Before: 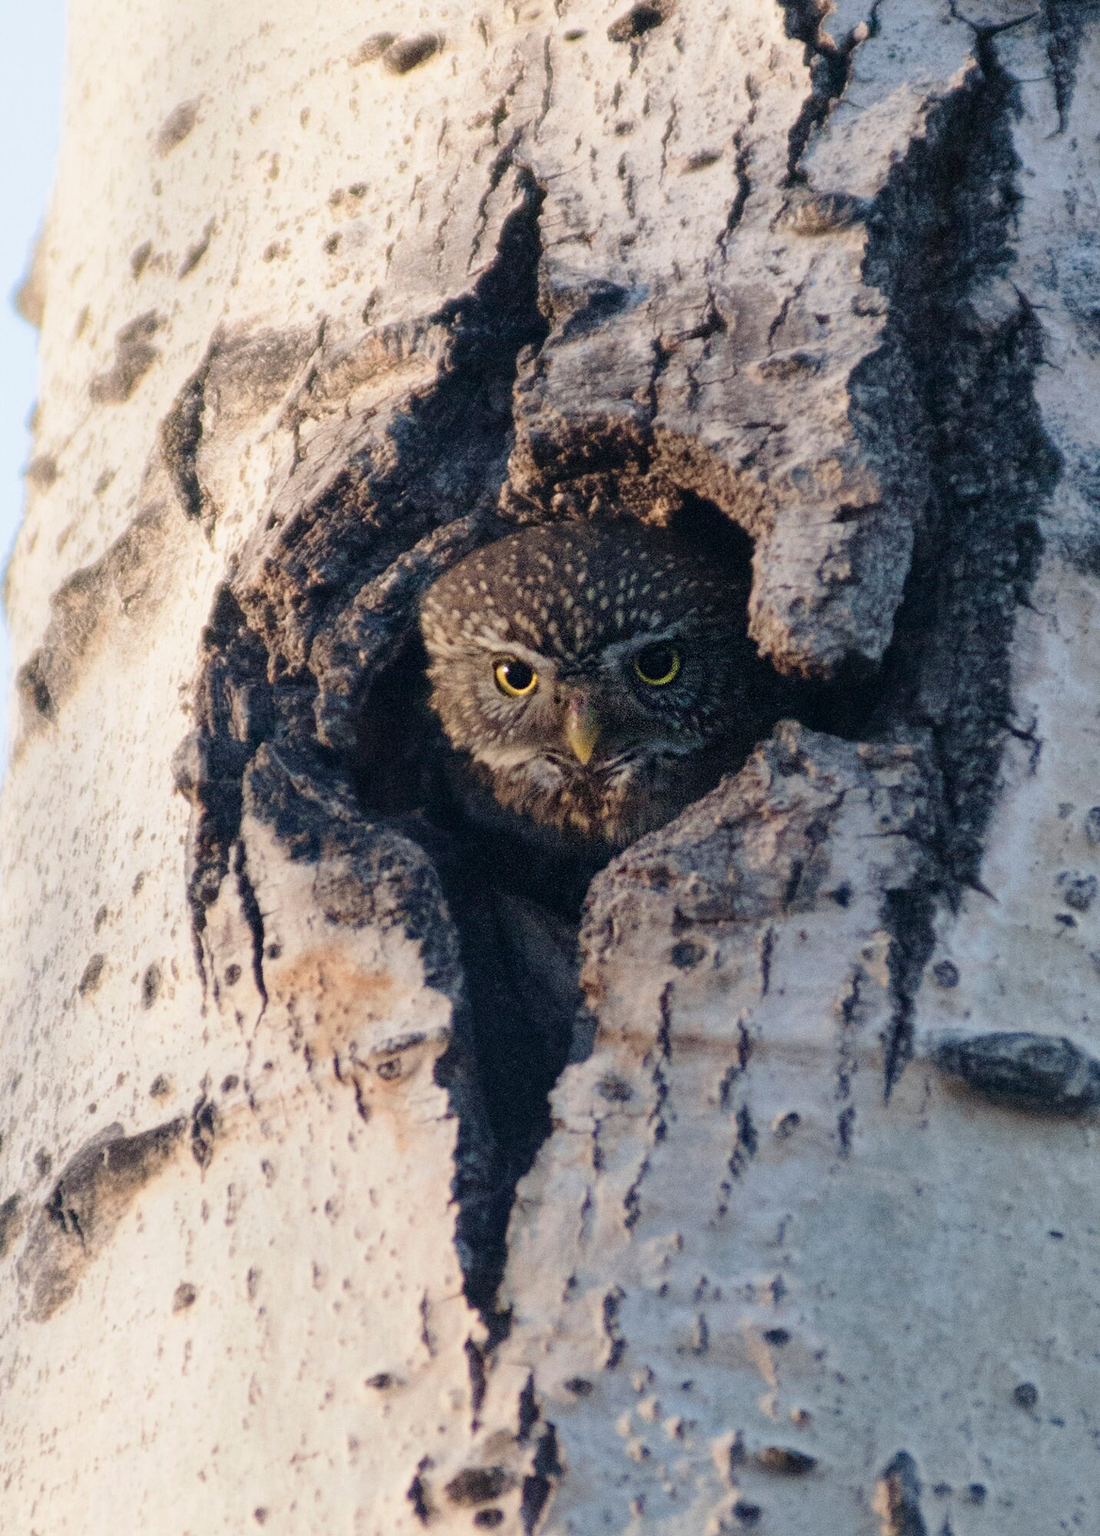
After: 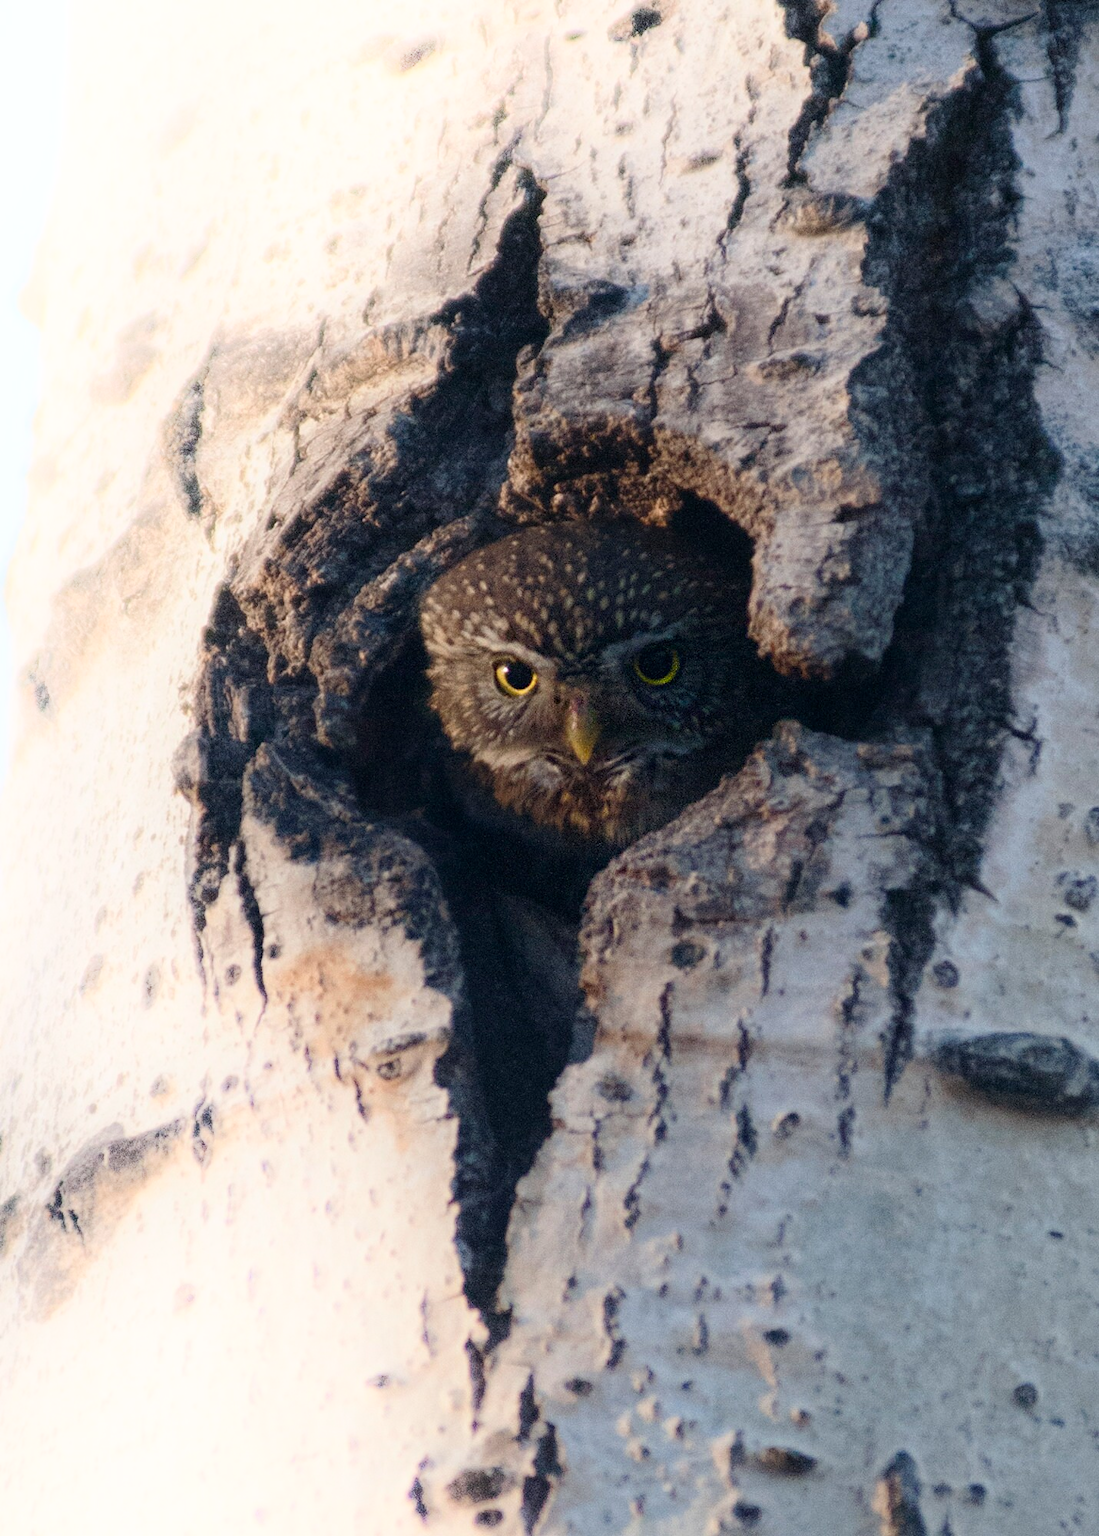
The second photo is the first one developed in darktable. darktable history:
shadows and highlights: shadows -53.15, highlights 85.88, soften with gaussian
